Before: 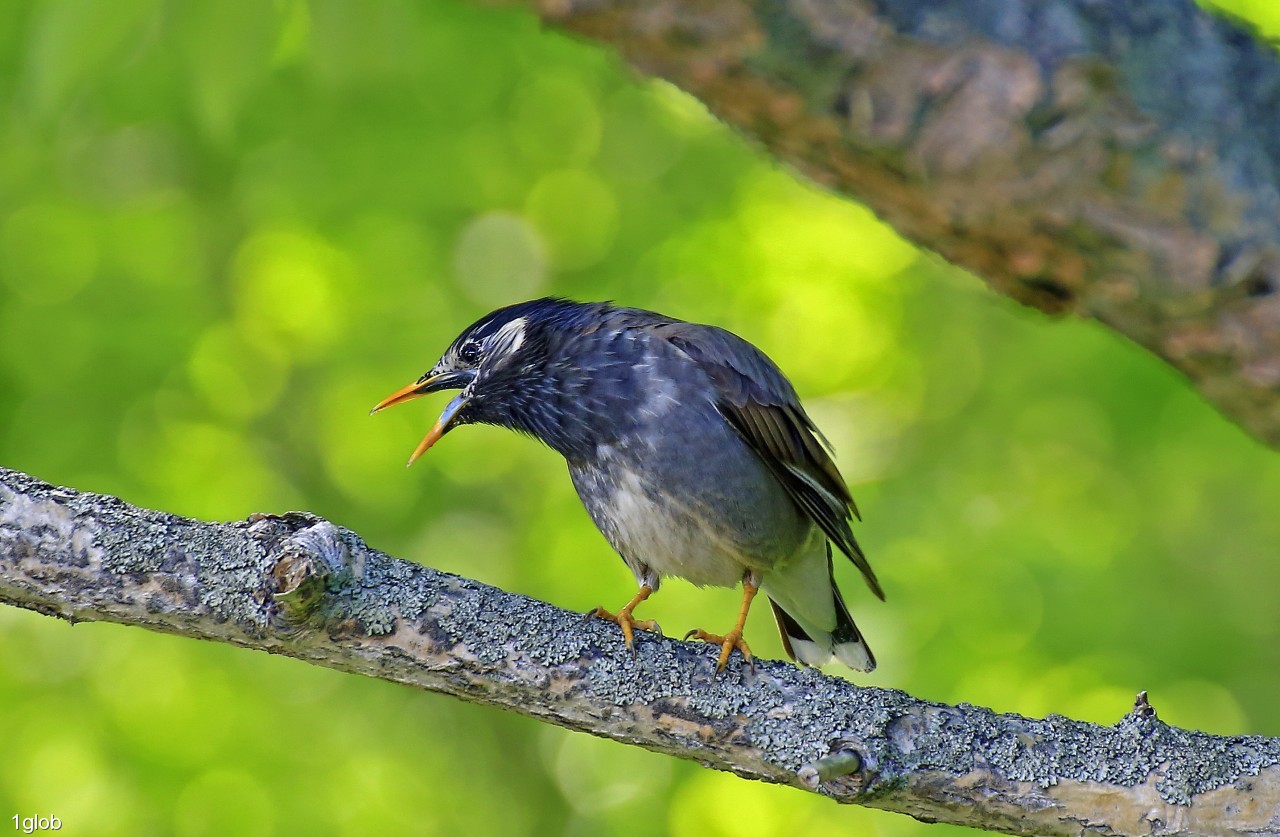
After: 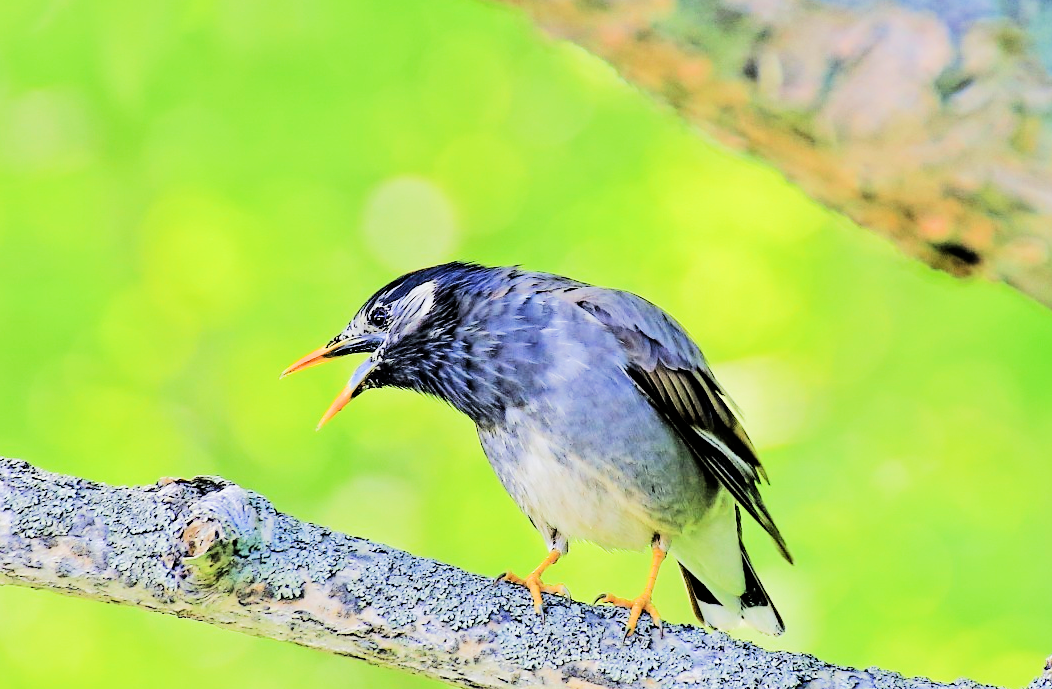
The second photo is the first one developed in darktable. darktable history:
tone equalizer: -7 EV 0.161 EV, -6 EV 0.595 EV, -5 EV 1.19 EV, -4 EV 1.35 EV, -3 EV 1.16 EV, -2 EV 0.6 EV, -1 EV 0.162 EV, edges refinement/feathering 500, mask exposure compensation -1.57 EV, preserve details no
crop and rotate: left 7.145%, top 4.398%, right 10.606%, bottom 13.267%
exposure: exposure 0.647 EV, compensate highlight preservation false
filmic rgb: black relative exposure -5.09 EV, white relative exposure 3.98 EV, hardness 2.9, contrast 1.494
